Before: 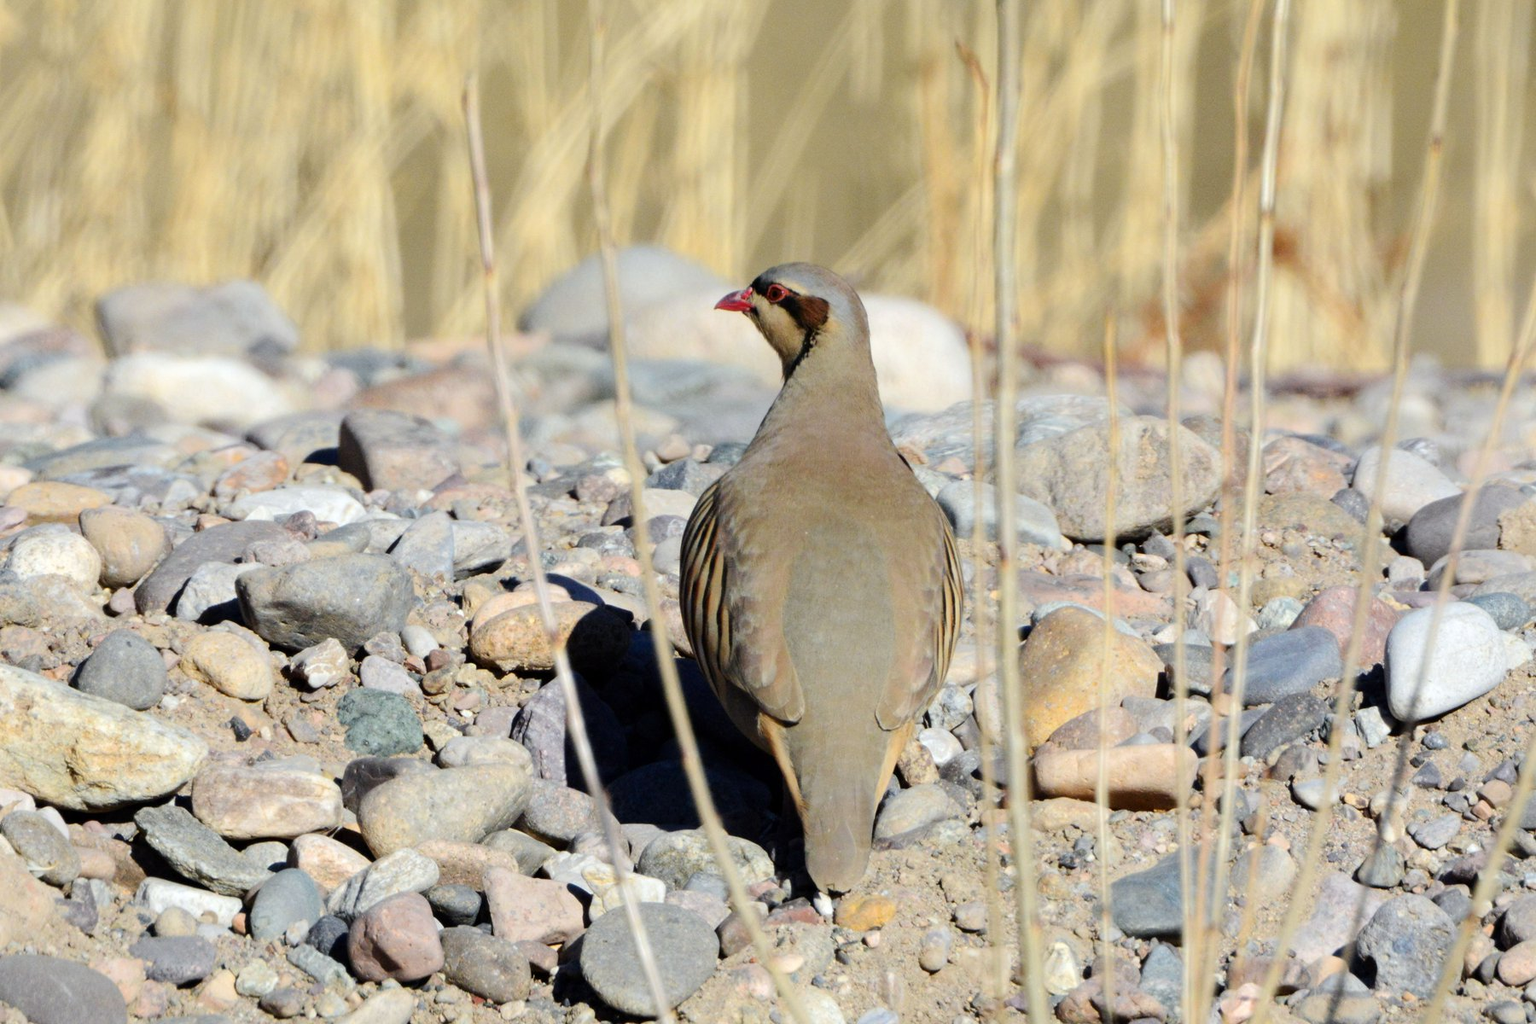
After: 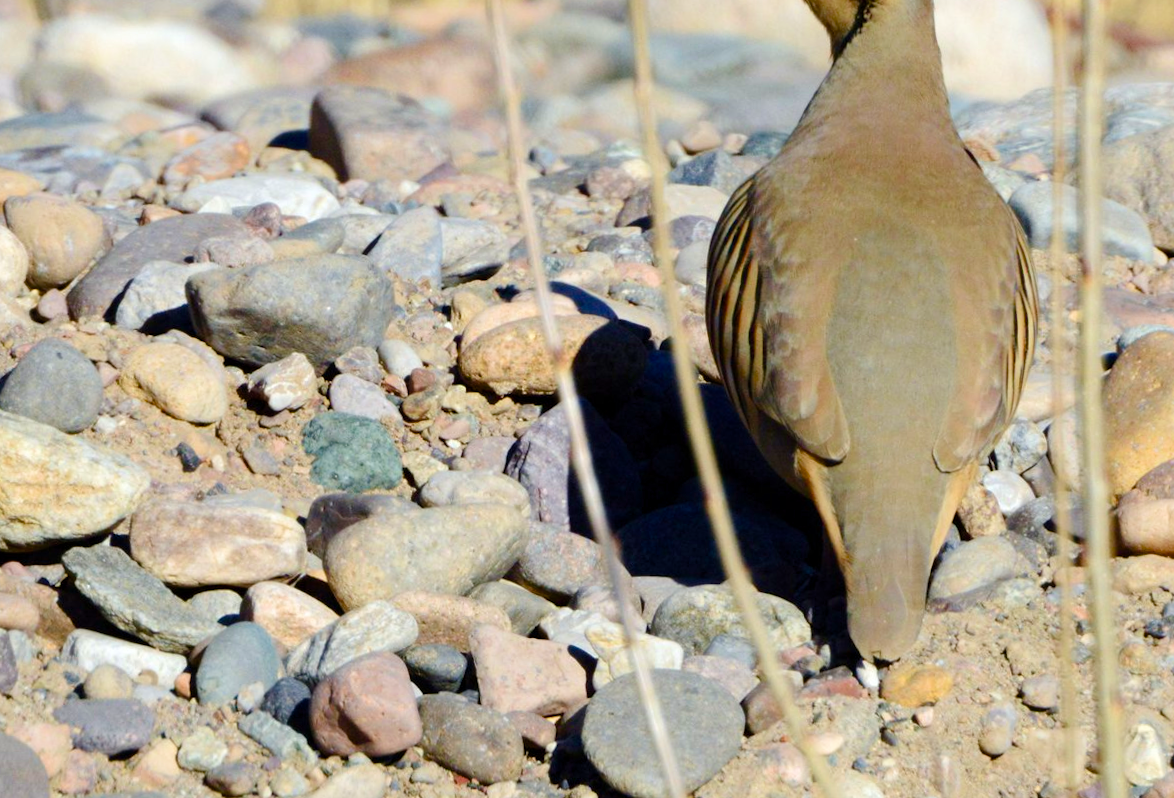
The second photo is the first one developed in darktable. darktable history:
velvia: on, module defaults
exposure: compensate highlight preservation false
crop and rotate: angle -1.01°, left 3.775%, top 31.739%, right 29.28%
color balance rgb: perceptual saturation grading › global saturation 20%, perceptual saturation grading › highlights -49.644%, perceptual saturation grading › shadows 25.137%, global vibrance 40.546%
